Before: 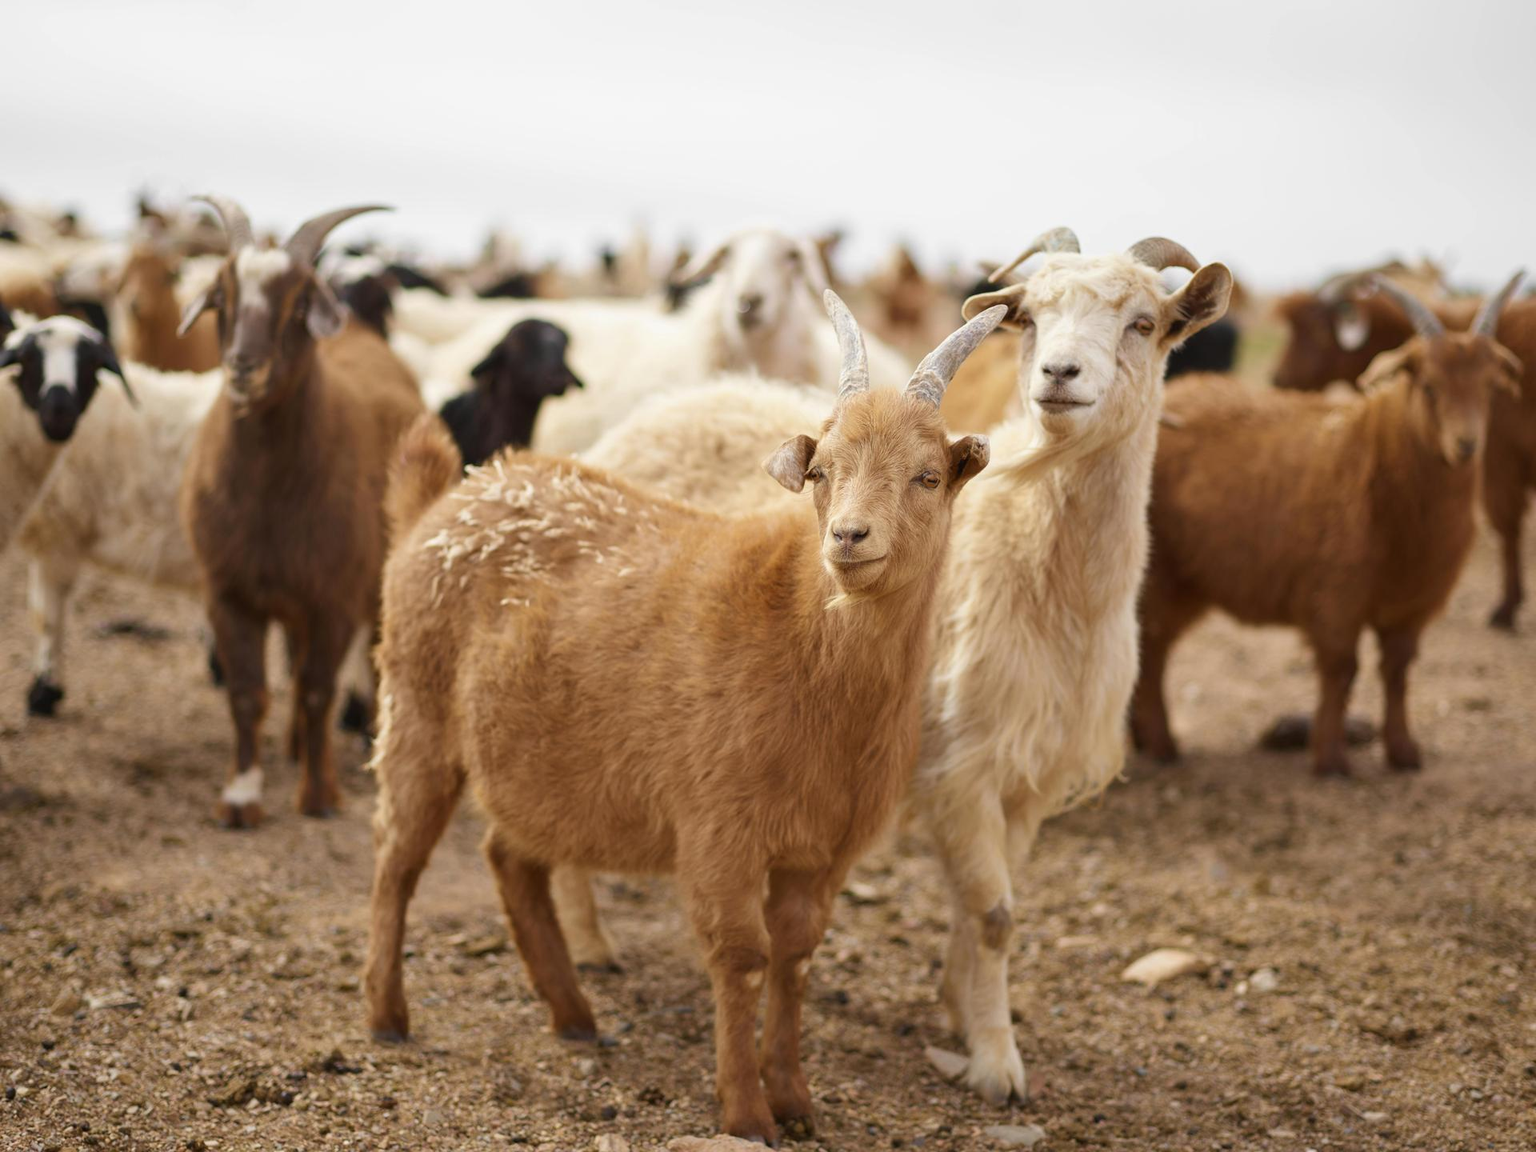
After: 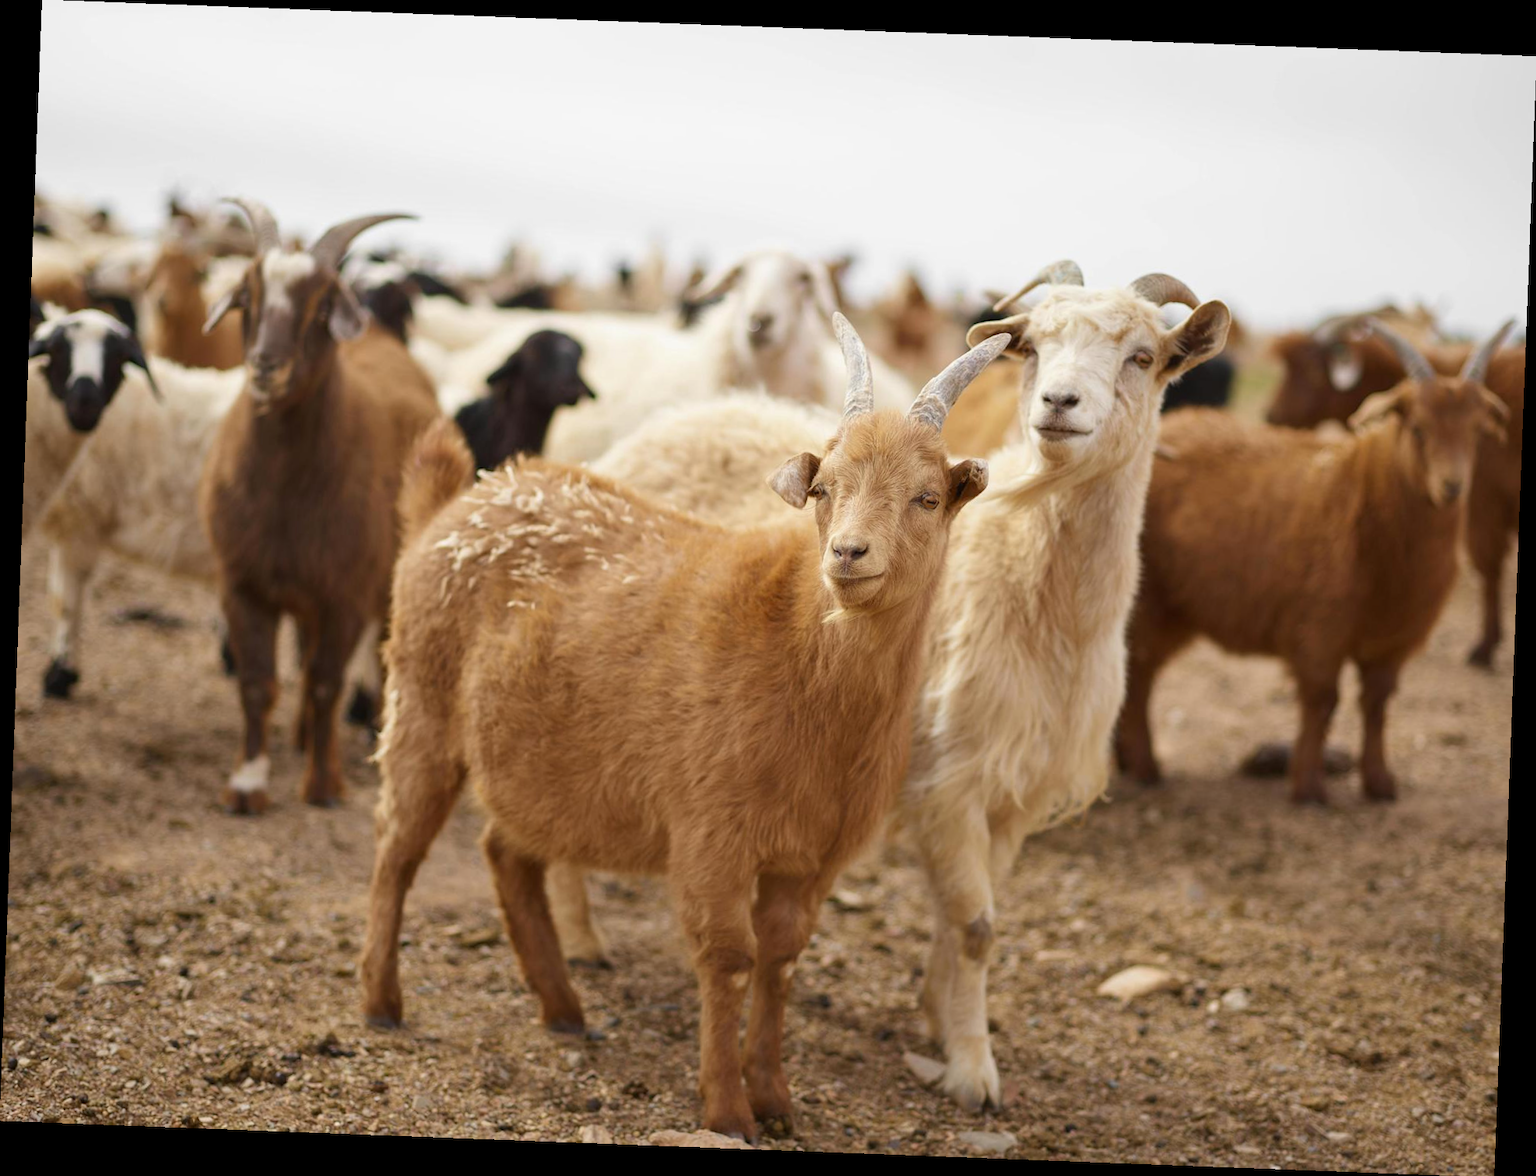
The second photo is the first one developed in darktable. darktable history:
rotate and perspective: rotation 2.17°, automatic cropping off
vibrance: on, module defaults
